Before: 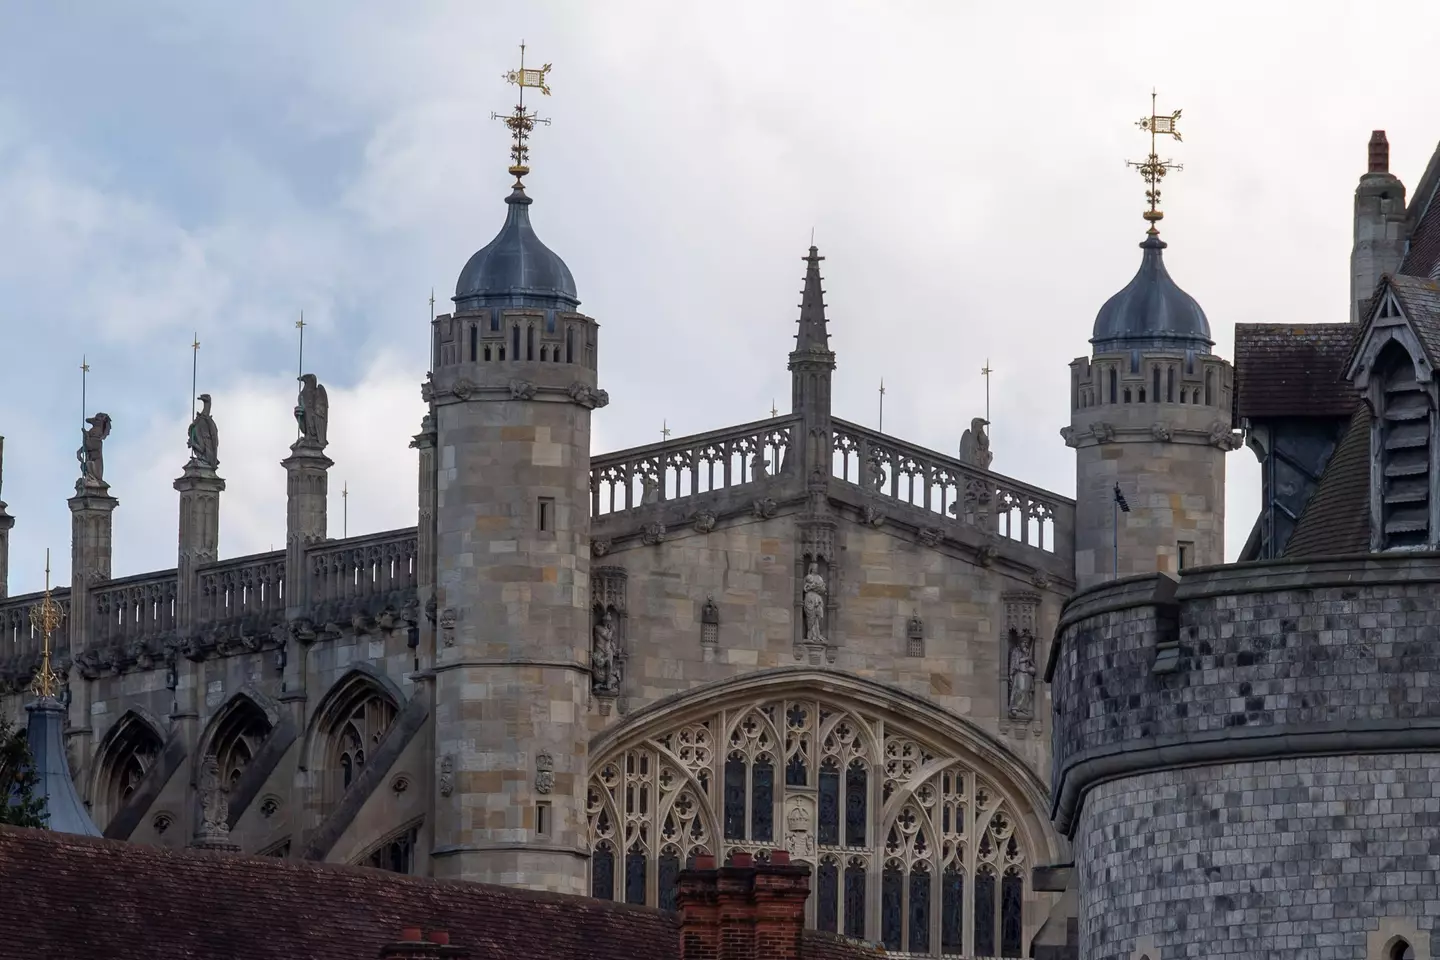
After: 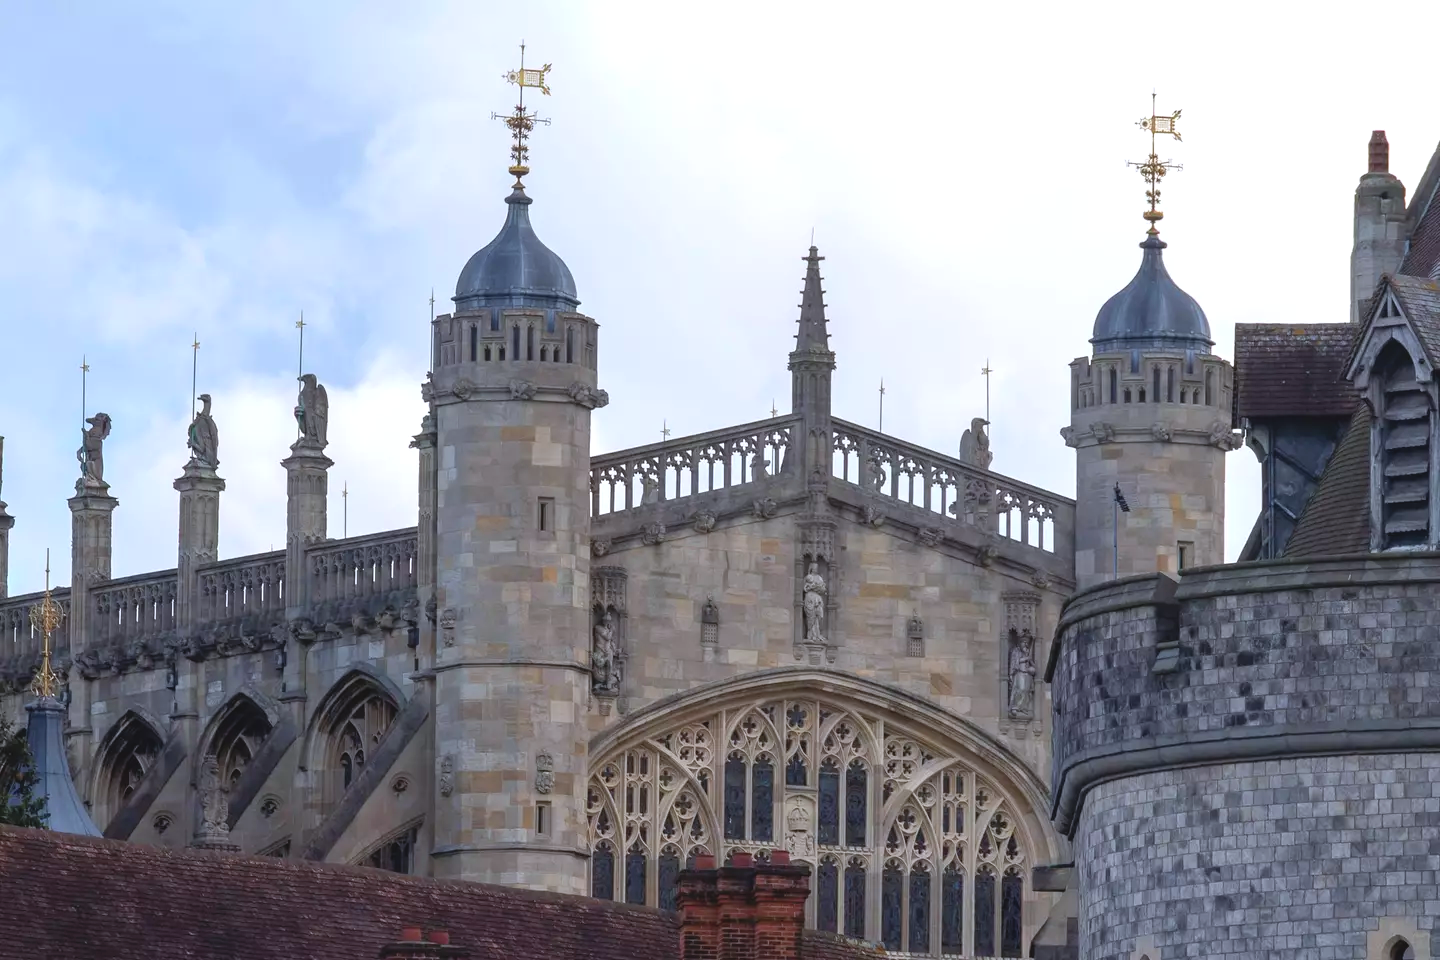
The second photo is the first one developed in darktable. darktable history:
color balance: on, module defaults
exposure: exposure 0.507 EV, compensate highlight preservation false
white balance: red 0.974, blue 1.044
contrast brightness saturation: contrast -0.1, brightness 0.05, saturation 0.08
